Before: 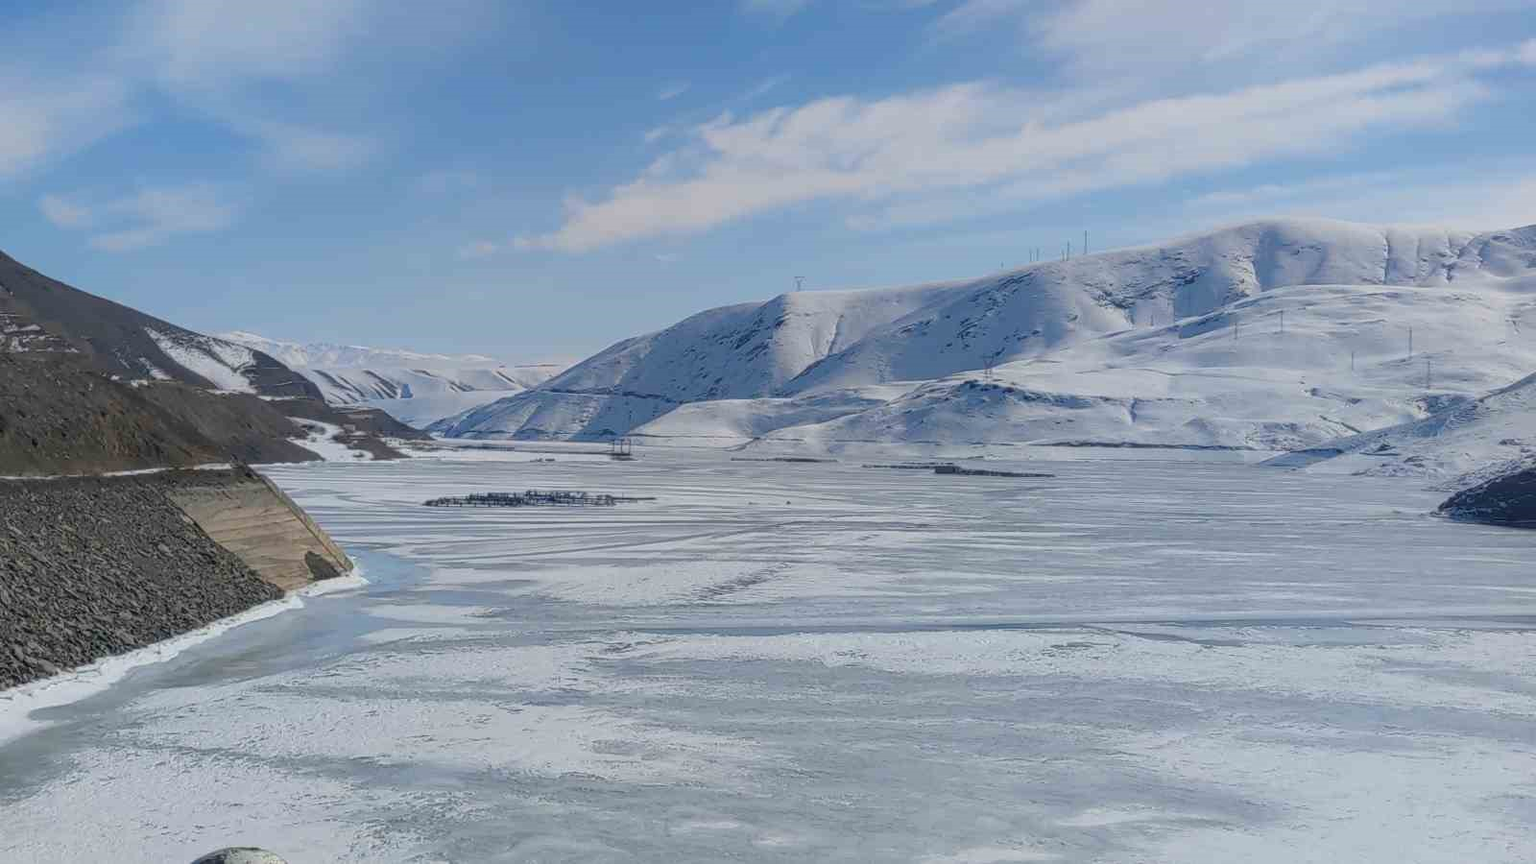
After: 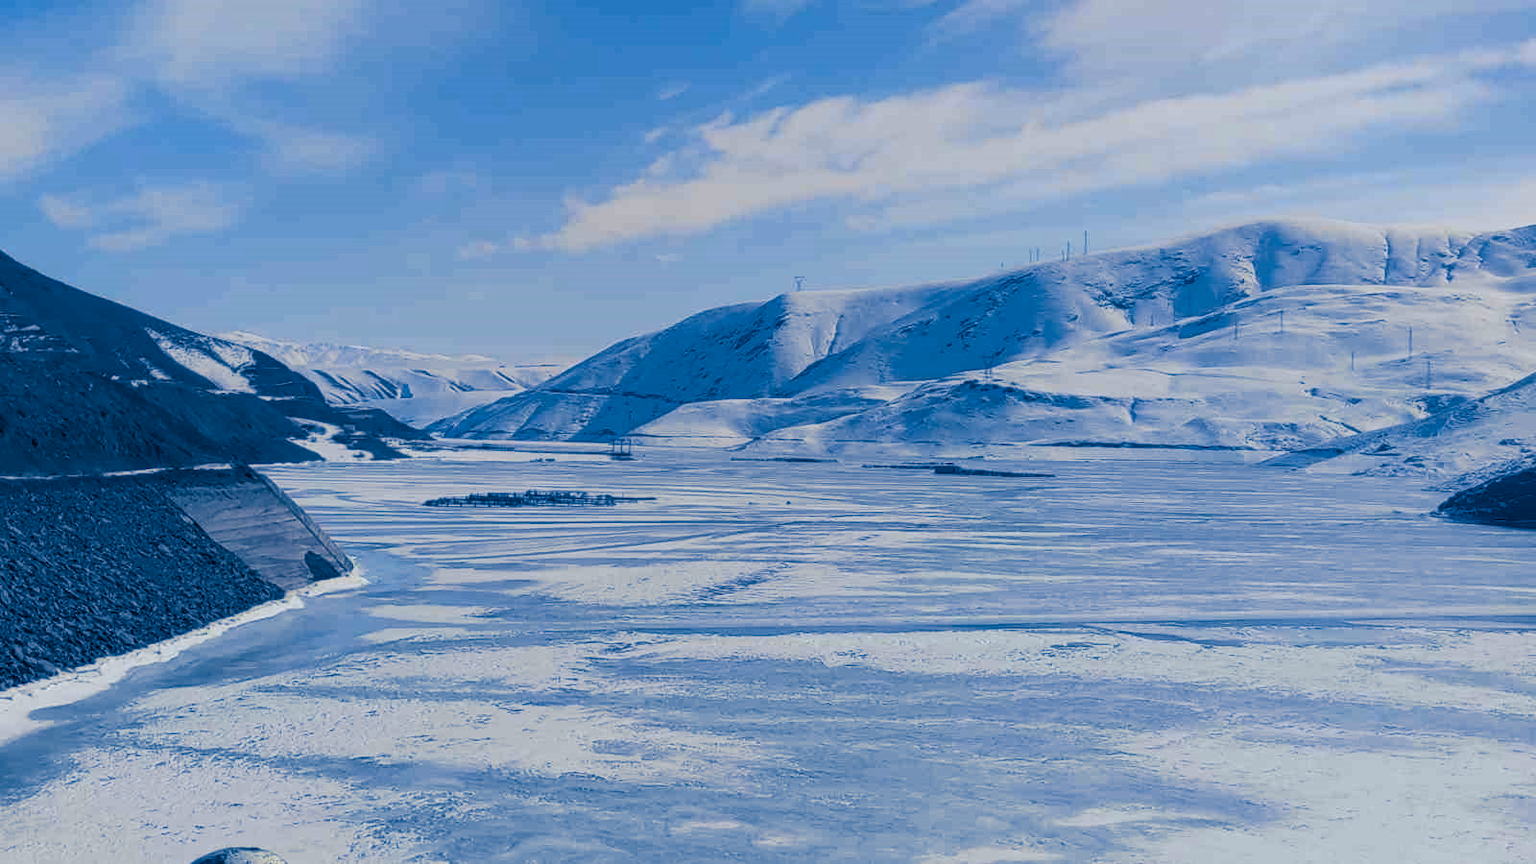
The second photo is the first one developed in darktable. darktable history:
color contrast: green-magenta contrast 0.8, blue-yellow contrast 1.1, unbound 0
split-toning: shadows › hue 226.8°, shadows › saturation 1, highlights › saturation 0, balance -61.41
